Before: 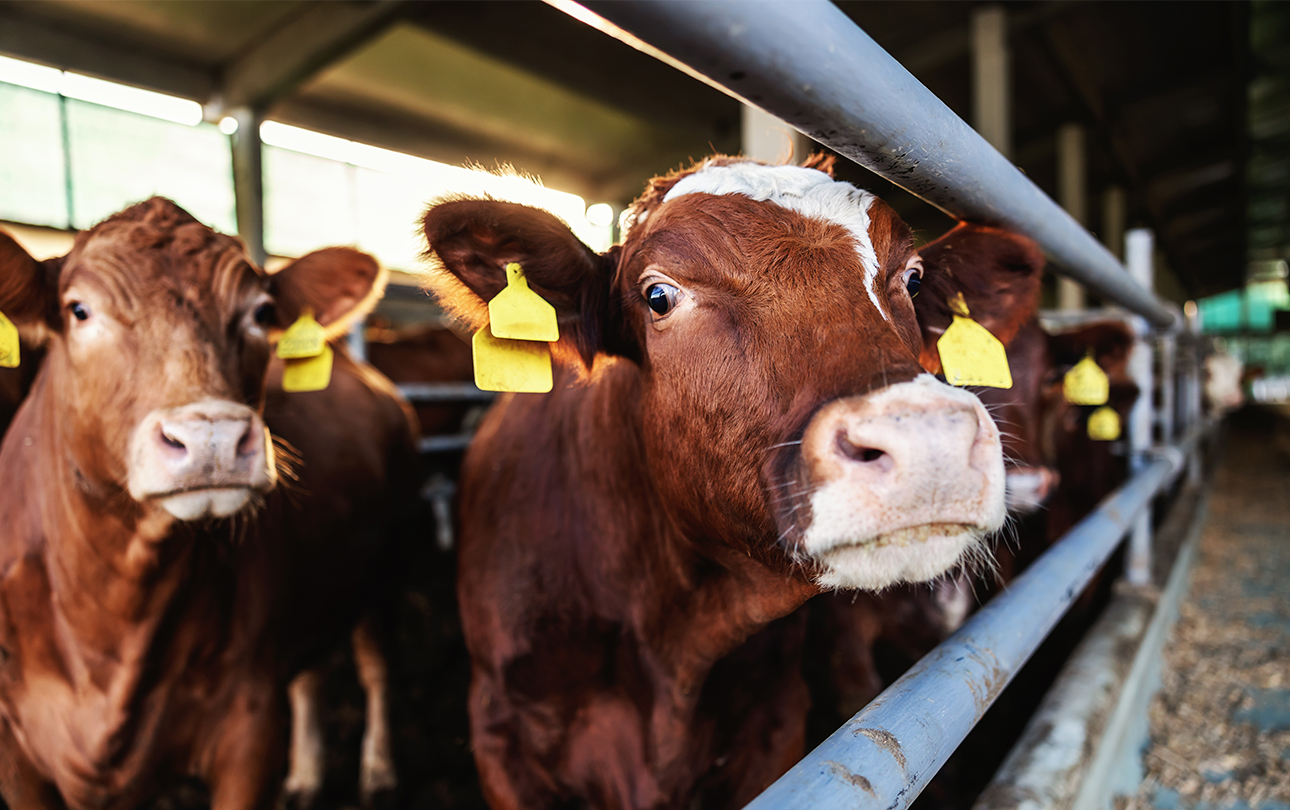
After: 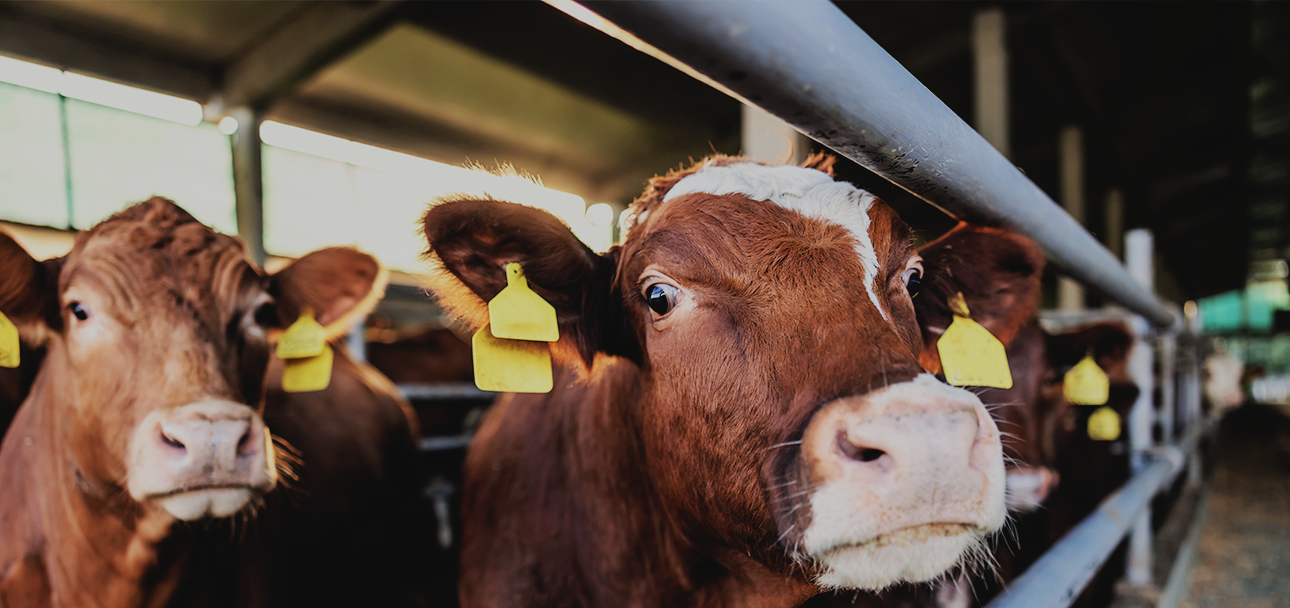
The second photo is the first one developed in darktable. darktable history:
crop: bottom 24.919%
contrast brightness saturation: contrast -0.085, brightness -0.03, saturation -0.11
filmic rgb: black relative exposure -7.65 EV, white relative exposure 4.56 EV, hardness 3.61, color science v6 (2022)
